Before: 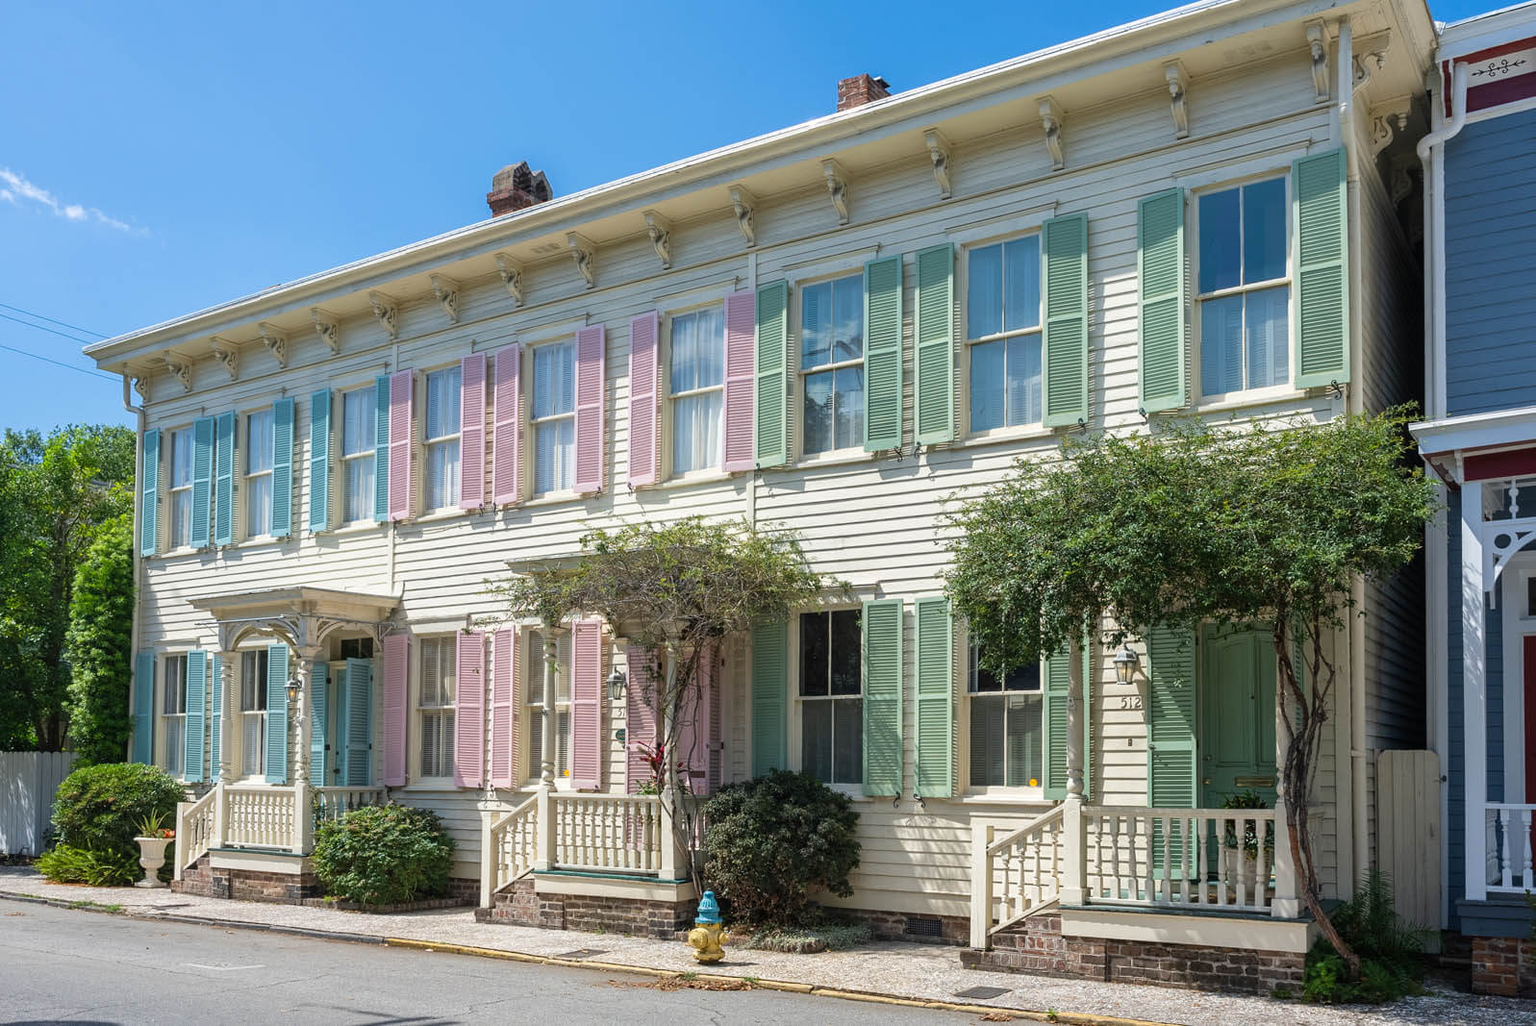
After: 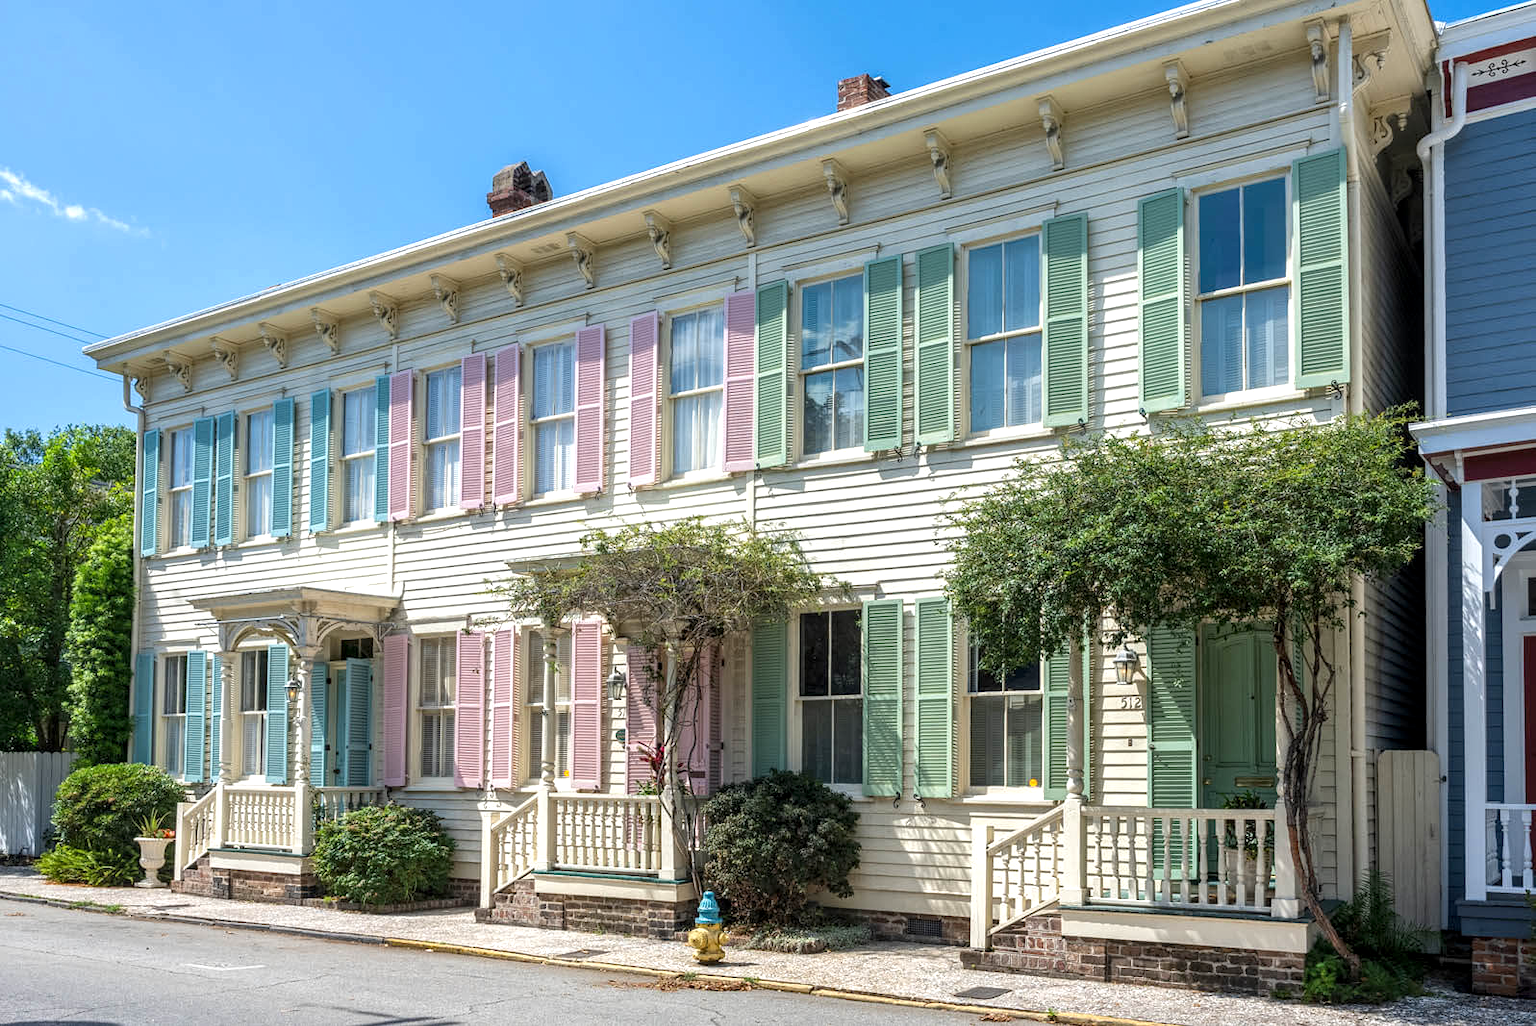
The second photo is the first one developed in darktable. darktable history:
exposure: exposure 0.3 EV, compensate highlight preservation false
local contrast: detail 130%
